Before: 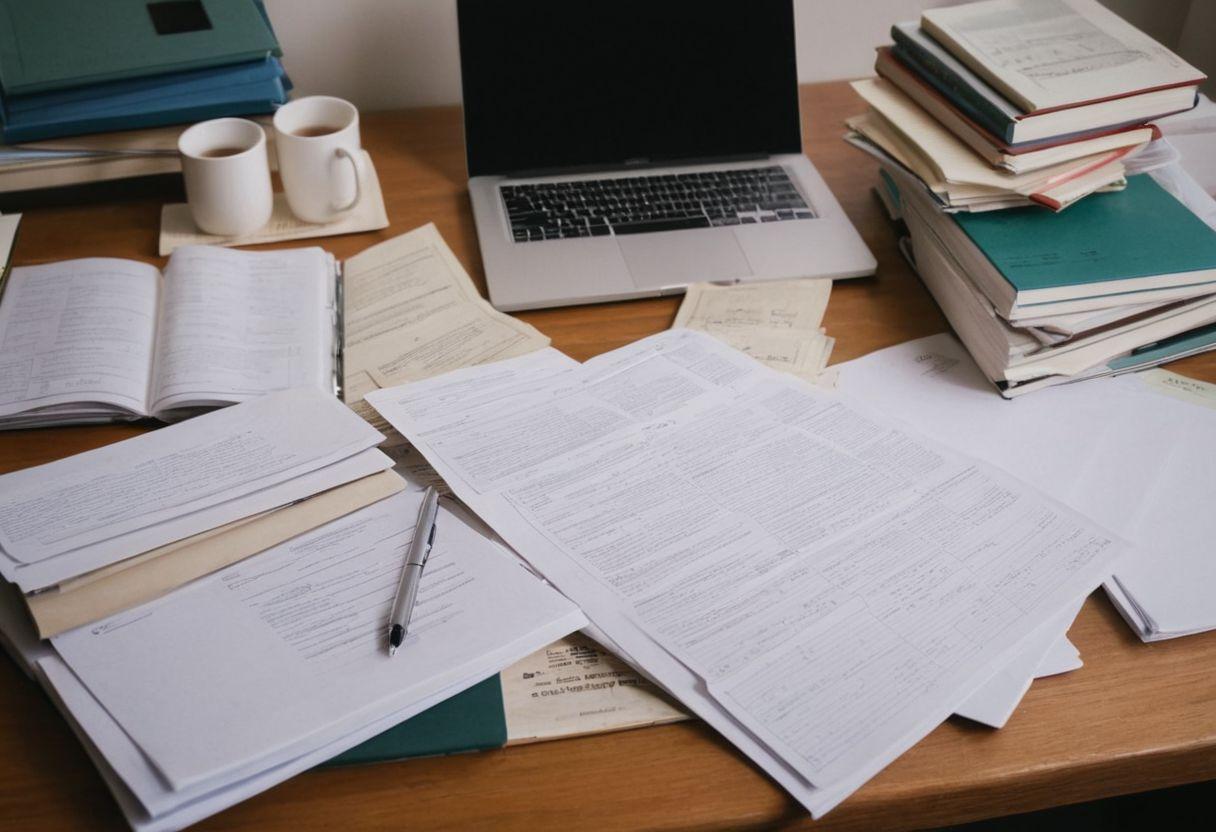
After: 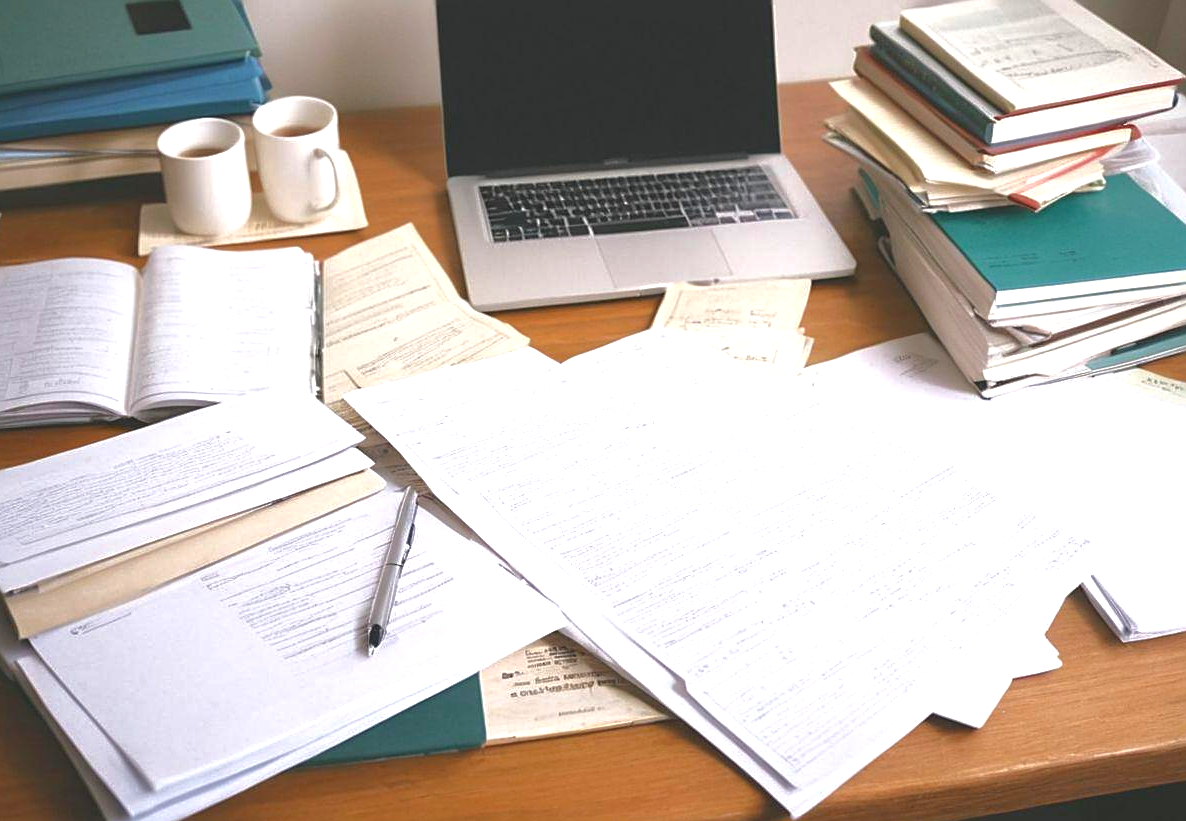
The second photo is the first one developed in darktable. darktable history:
exposure: black level correction 0, exposure 1.45 EV, compensate exposure bias true, compensate highlight preservation false
rgb curve: curves: ch0 [(0, 0) (0.175, 0.154) (0.785, 0.663) (1, 1)]
crop and rotate: left 1.774%, right 0.633%, bottom 1.28%
sharpen: on, module defaults
contrast brightness saturation: contrast -0.28
